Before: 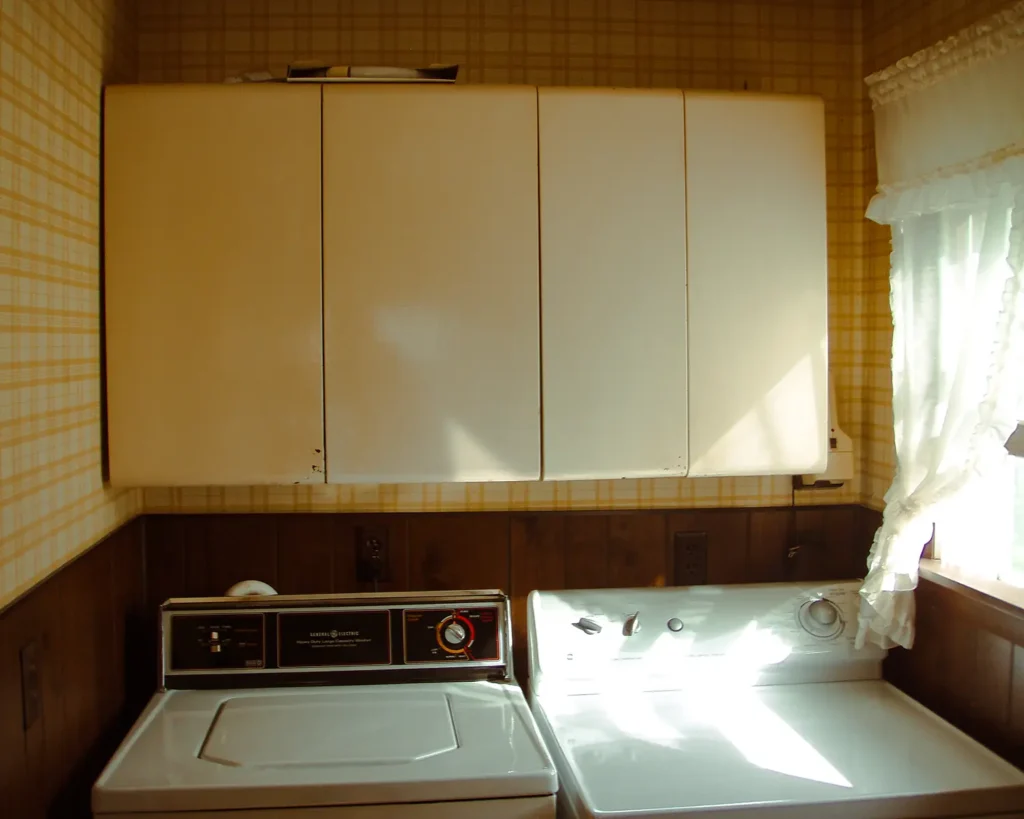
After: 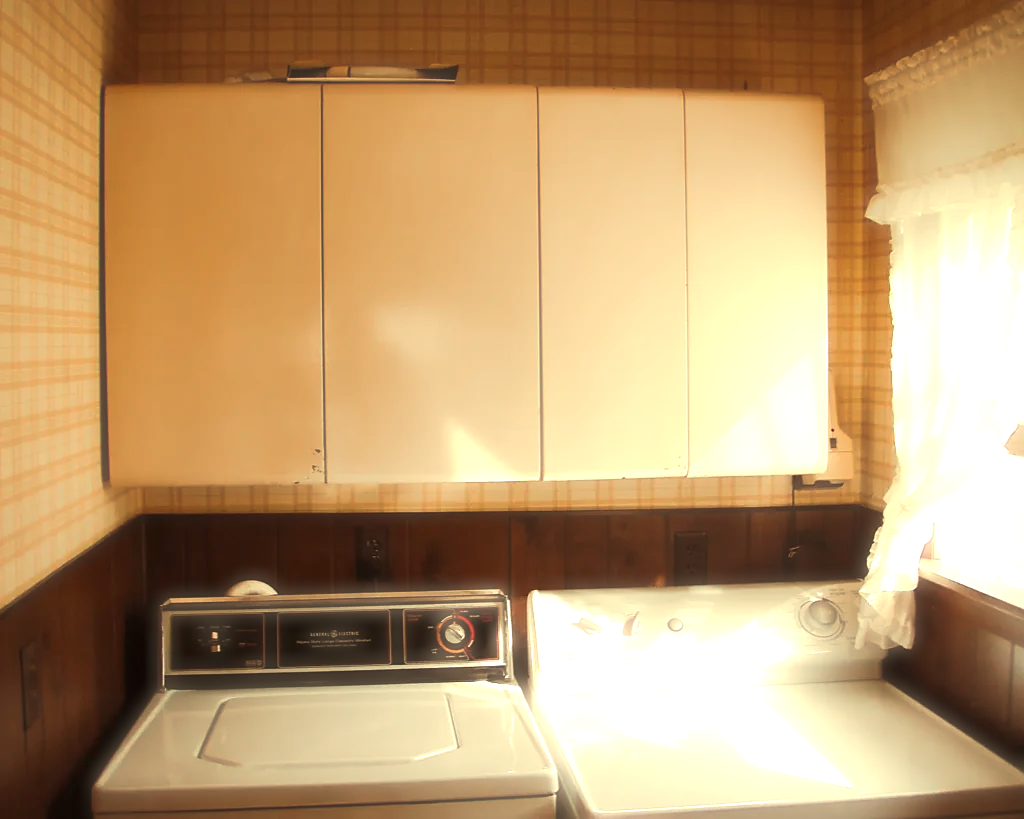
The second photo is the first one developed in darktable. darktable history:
sharpen: radius 1.559, amount 0.373, threshold 1.271
exposure: black level correction 0, exposure 0.7 EV, compensate exposure bias true, compensate highlight preservation false
haze removal: strength -0.9, distance 0.225, compatibility mode true, adaptive false
white balance: red 1.123, blue 0.83
